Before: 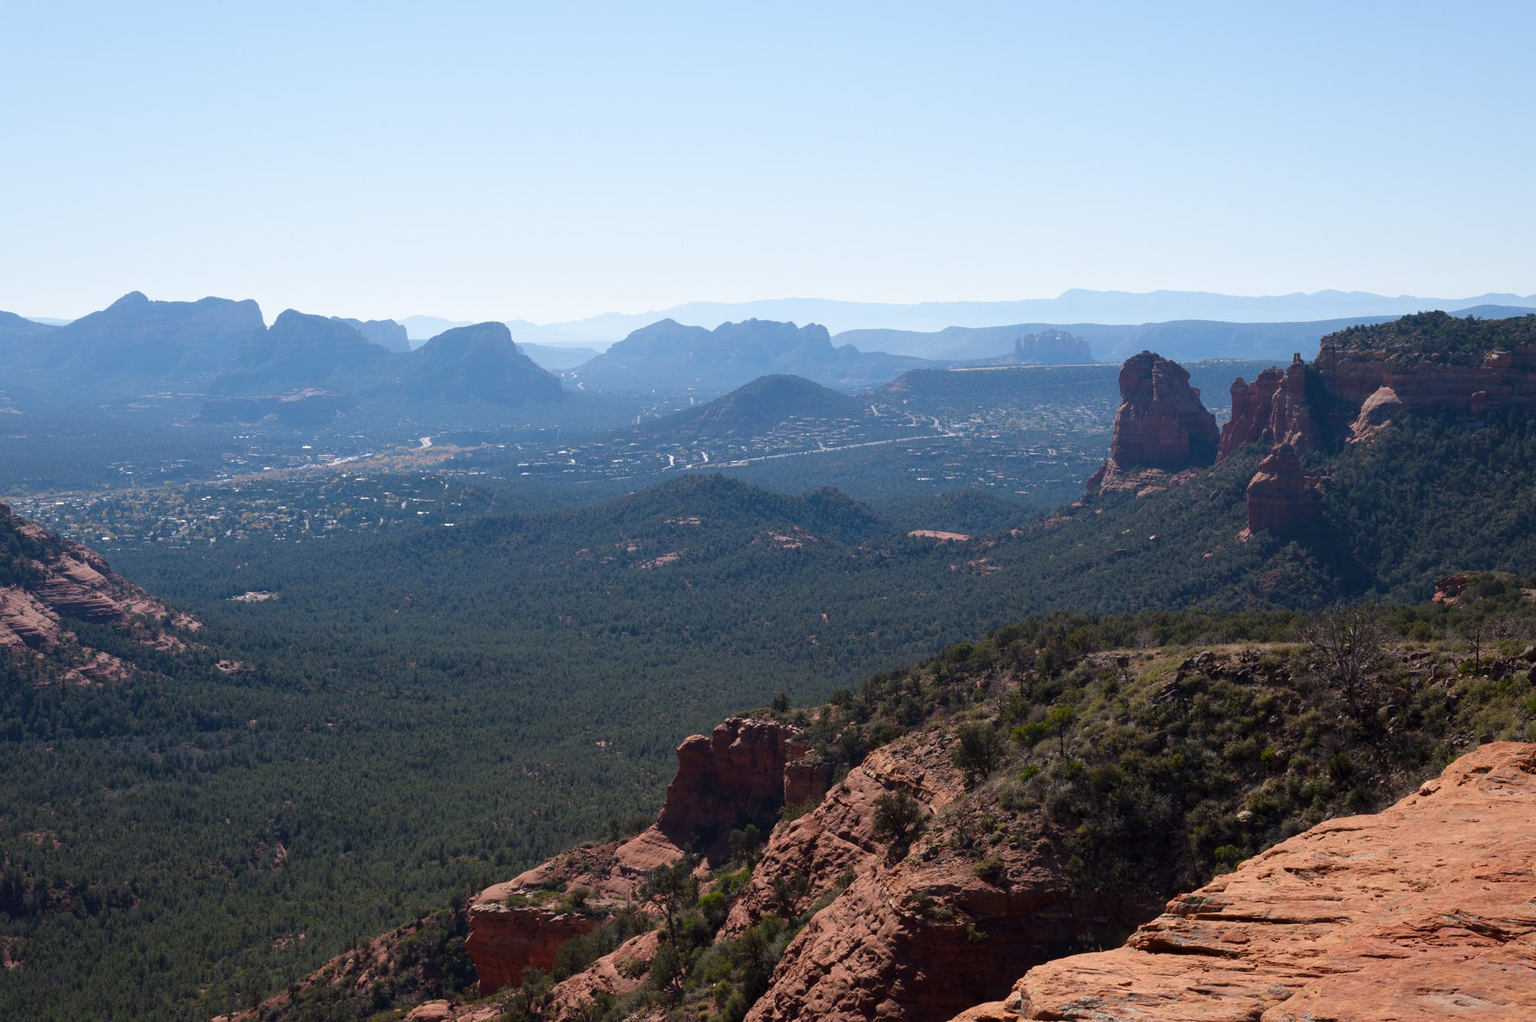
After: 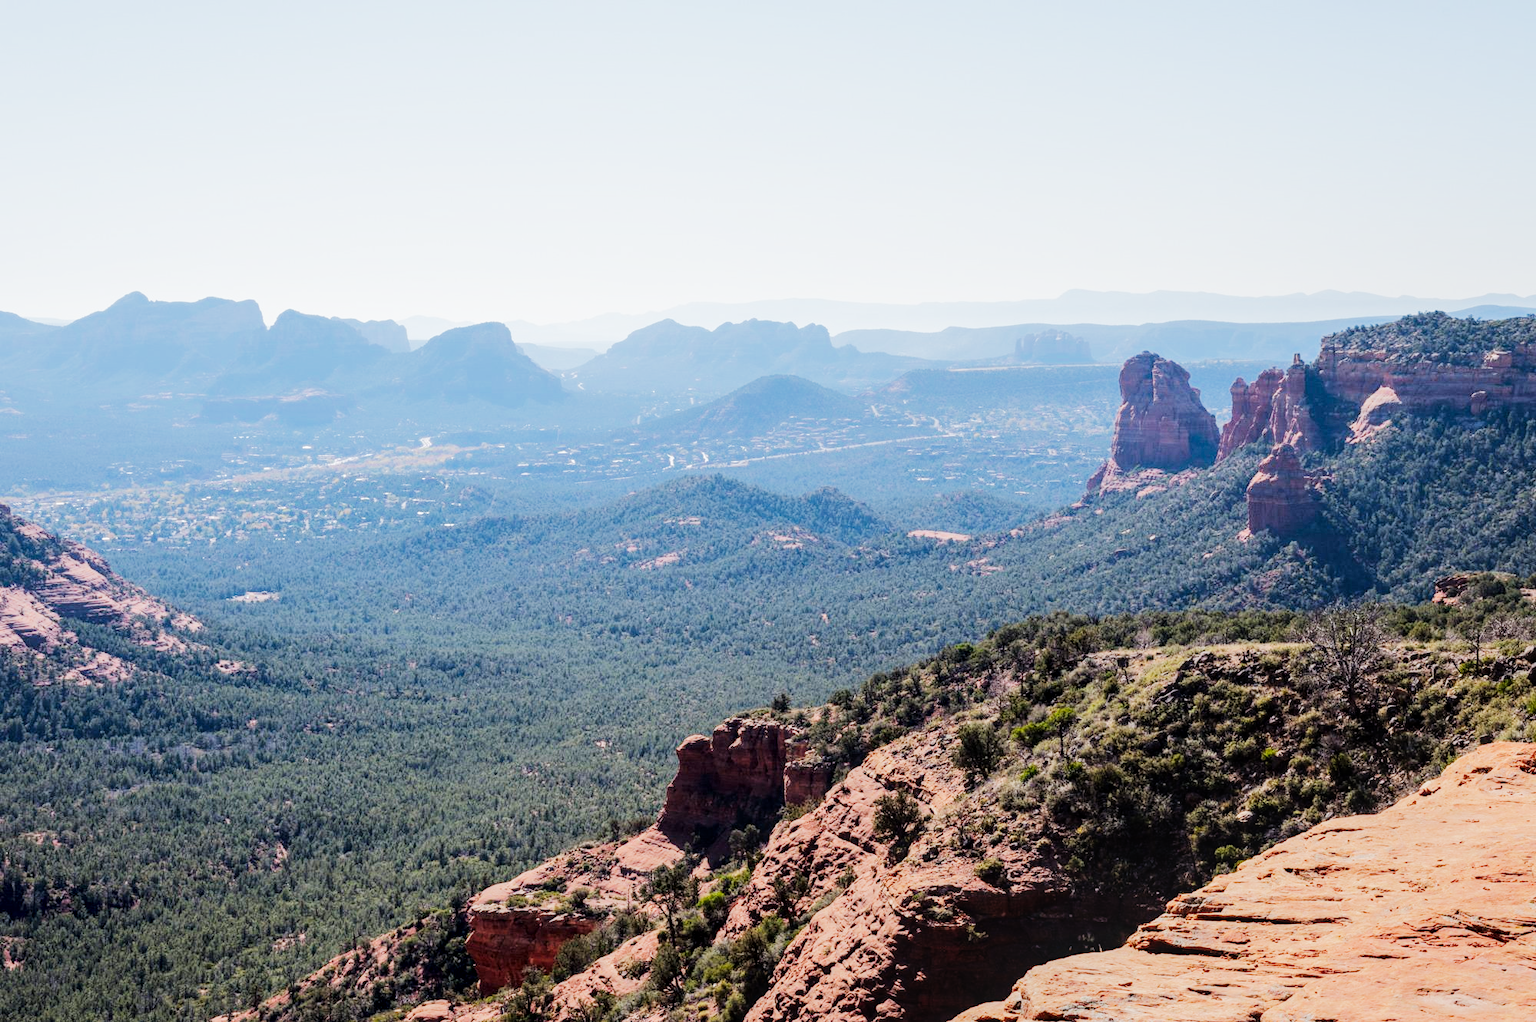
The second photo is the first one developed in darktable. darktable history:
local contrast: on, module defaults
exposure: black level correction -0.002, exposure 0.533 EV, compensate exposure bias true, compensate highlight preservation false
tone equalizer: -7 EV 0.147 EV, -6 EV 0.577 EV, -5 EV 1.12 EV, -4 EV 1.35 EV, -3 EV 1.18 EV, -2 EV 0.6 EV, -1 EV 0.163 EV, edges refinement/feathering 500, mask exposure compensation -1.57 EV, preserve details no
filmic rgb: black relative exposure -16 EV, white relative exposure 5.26 EV, threshold 3.02 EV, hardness 5.89, contrast 1.237, preserve chrominance no, color science v5 (2021), enable highlight reconstruction true
